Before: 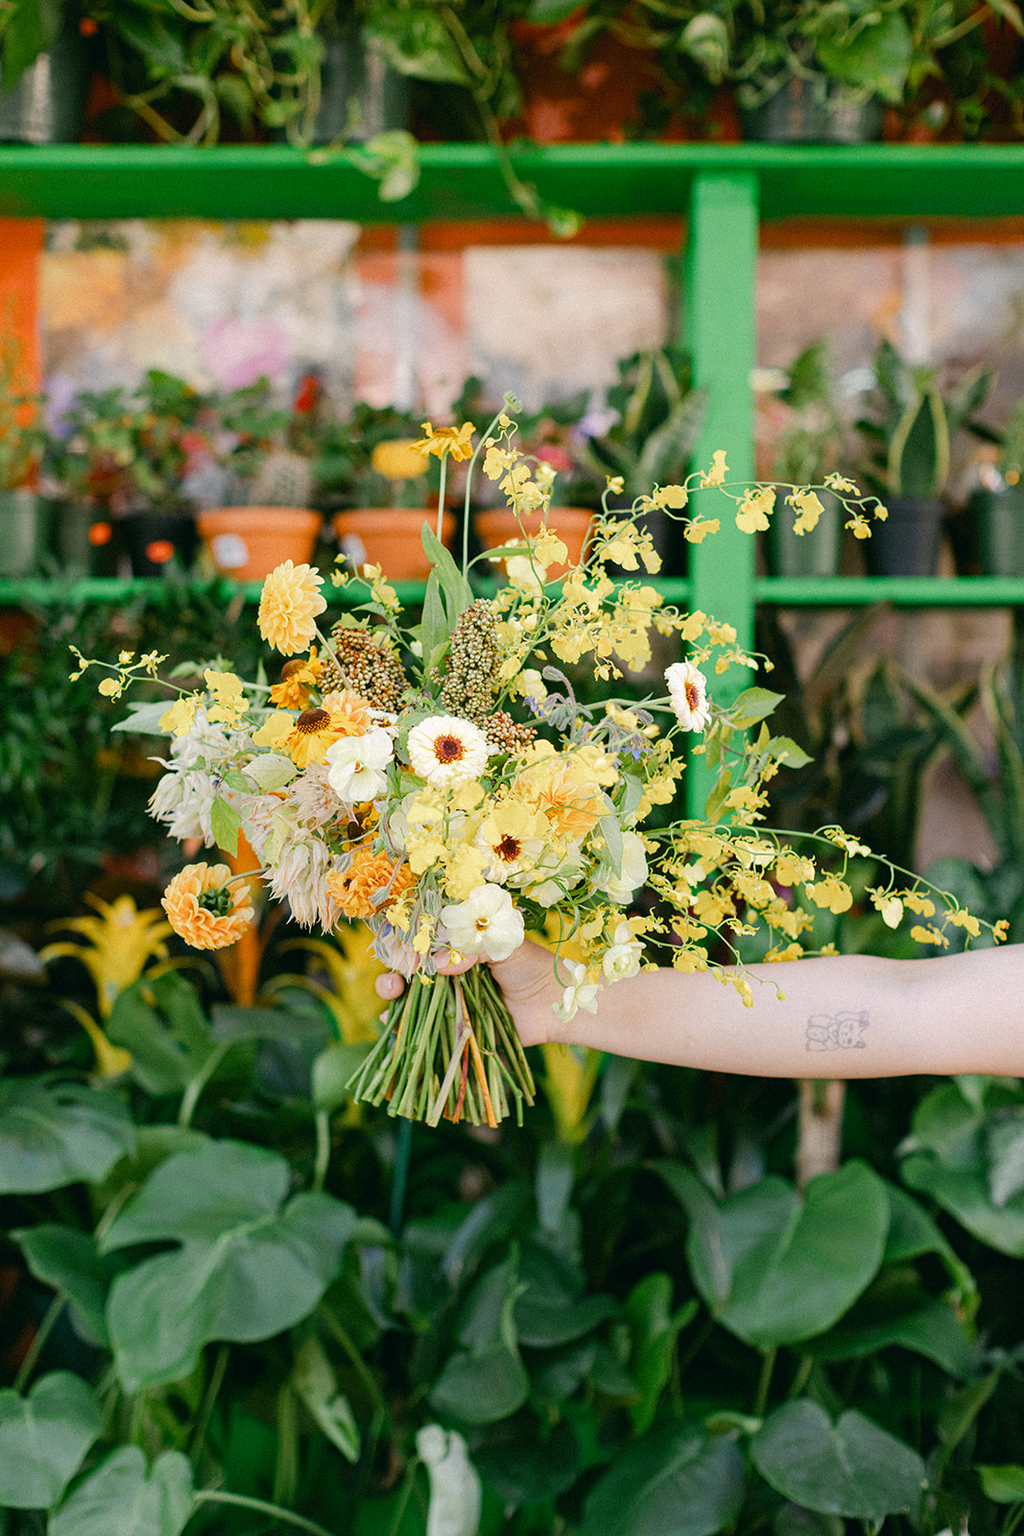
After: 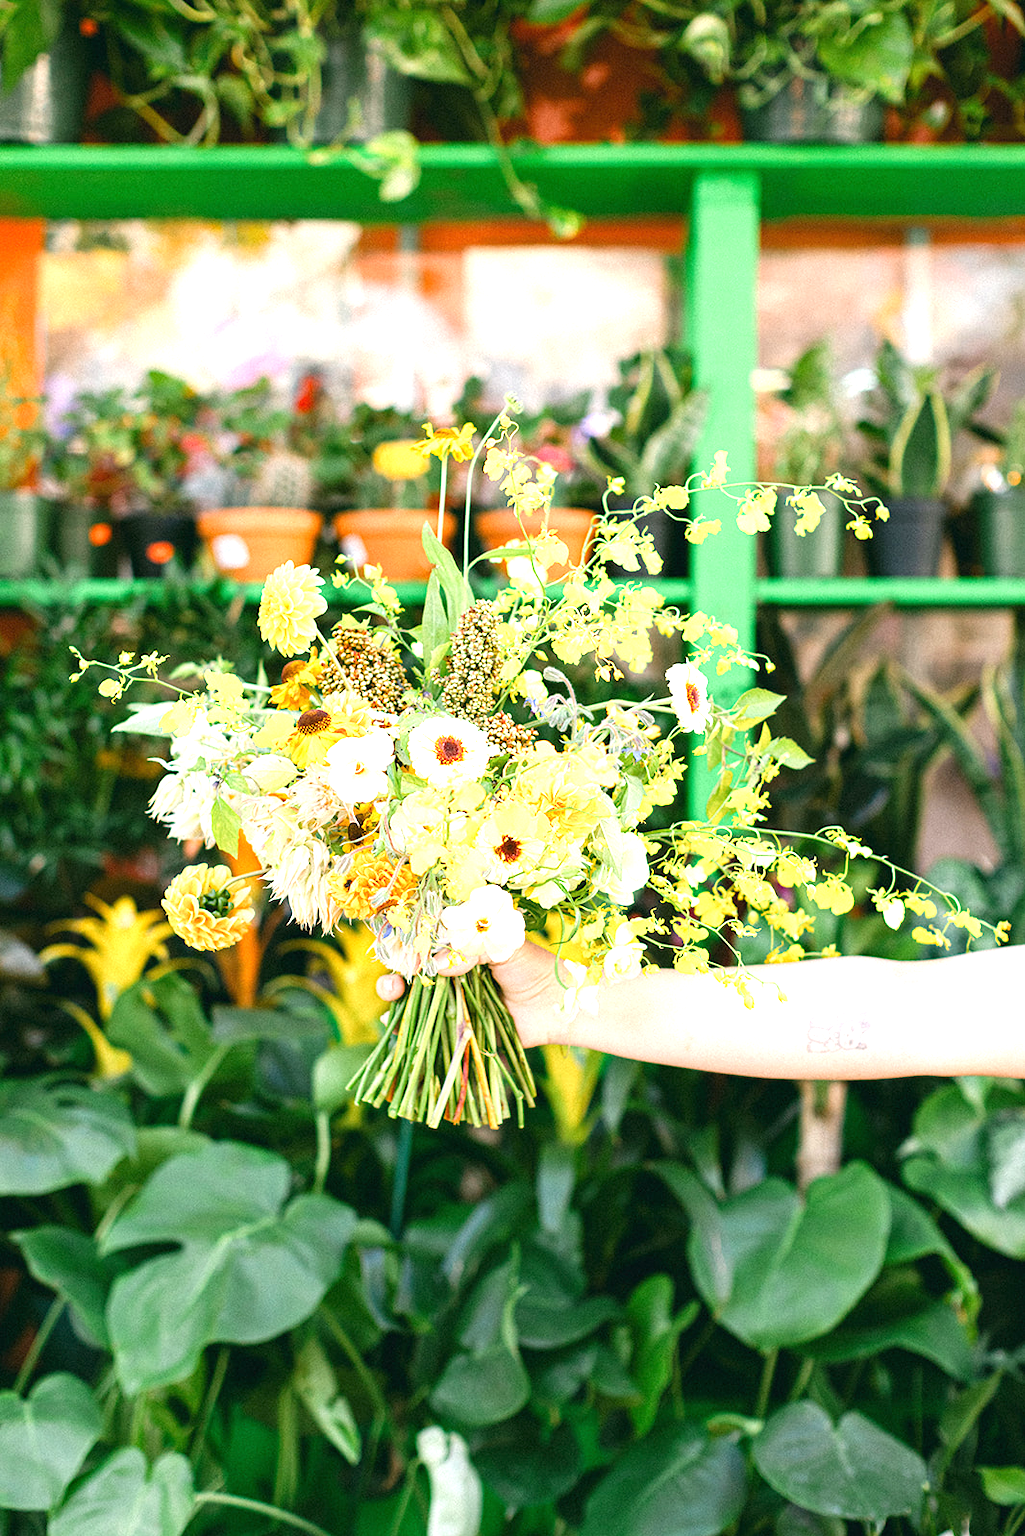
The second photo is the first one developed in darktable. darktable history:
crop: bottom 0.071%
exposure: black level correction 0, exposure 1.1 EV, compensate exposure bias true, compensate highlight preservation false
